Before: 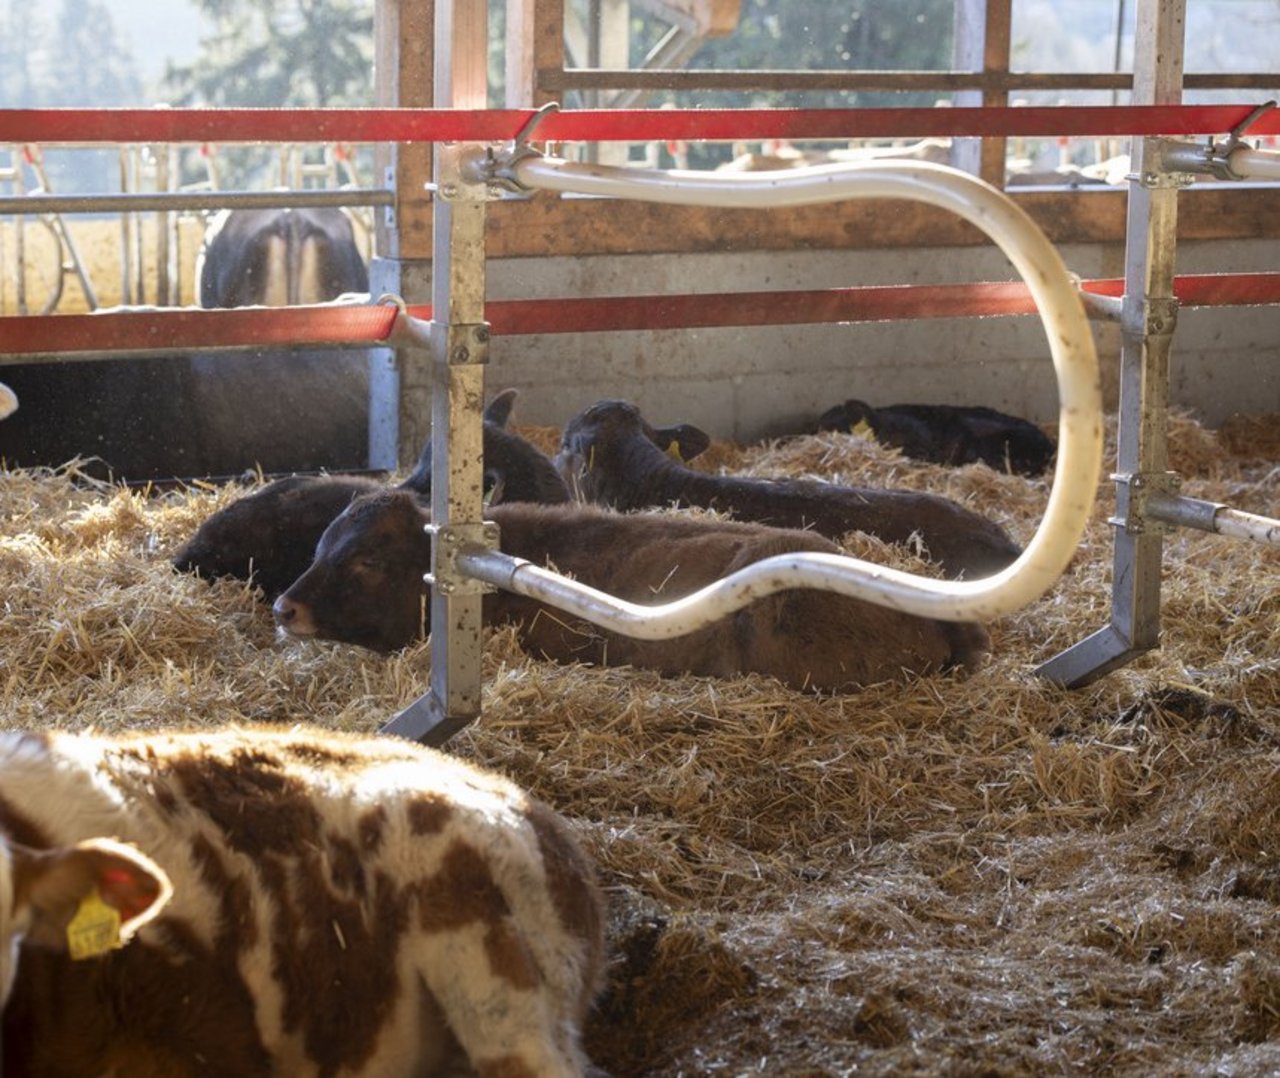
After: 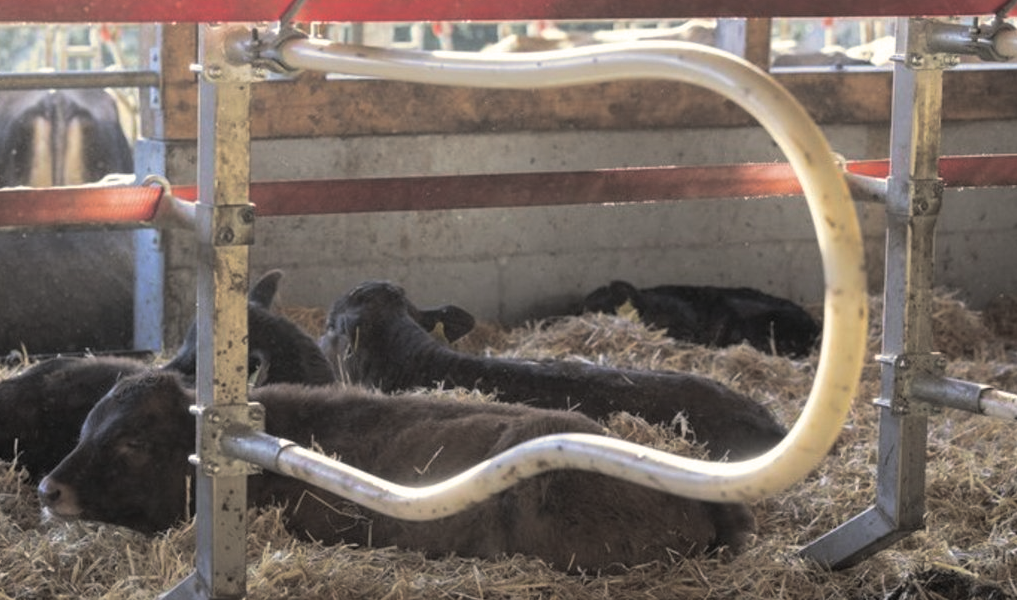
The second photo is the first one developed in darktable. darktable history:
crop: left 18.38%, top 11.092%, right 2.134%, bottom 33.217%
split-toning: shadows › hue 43.2°, shadows › saturation 0, highlights › hue 50.4°, highlights › saturation 1
